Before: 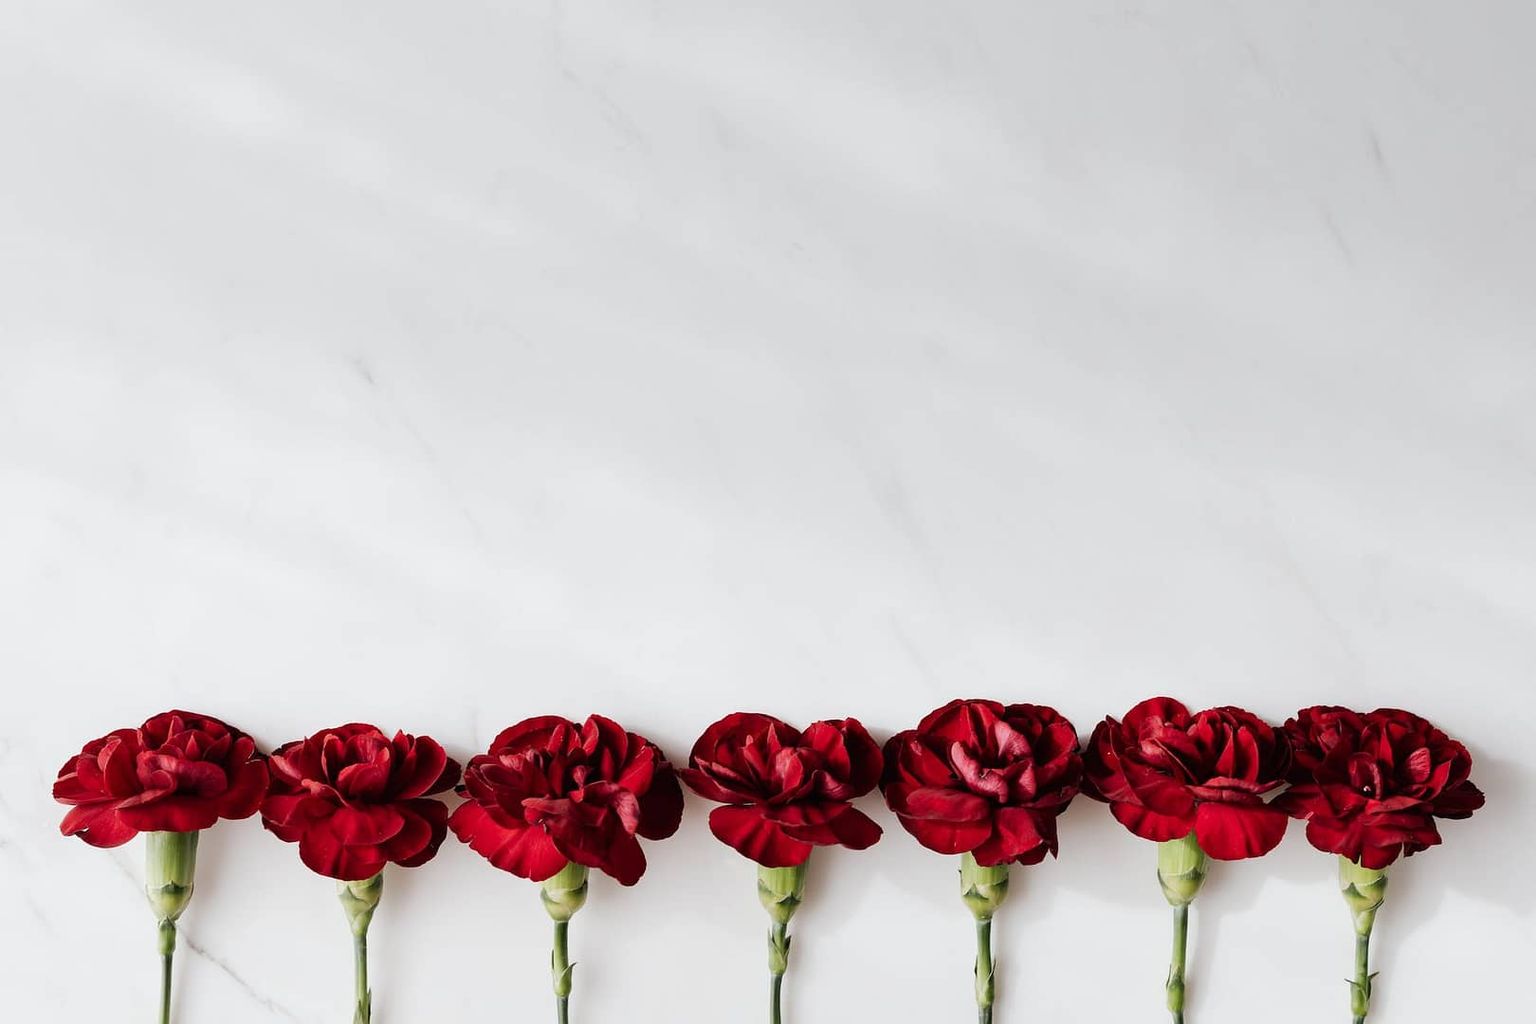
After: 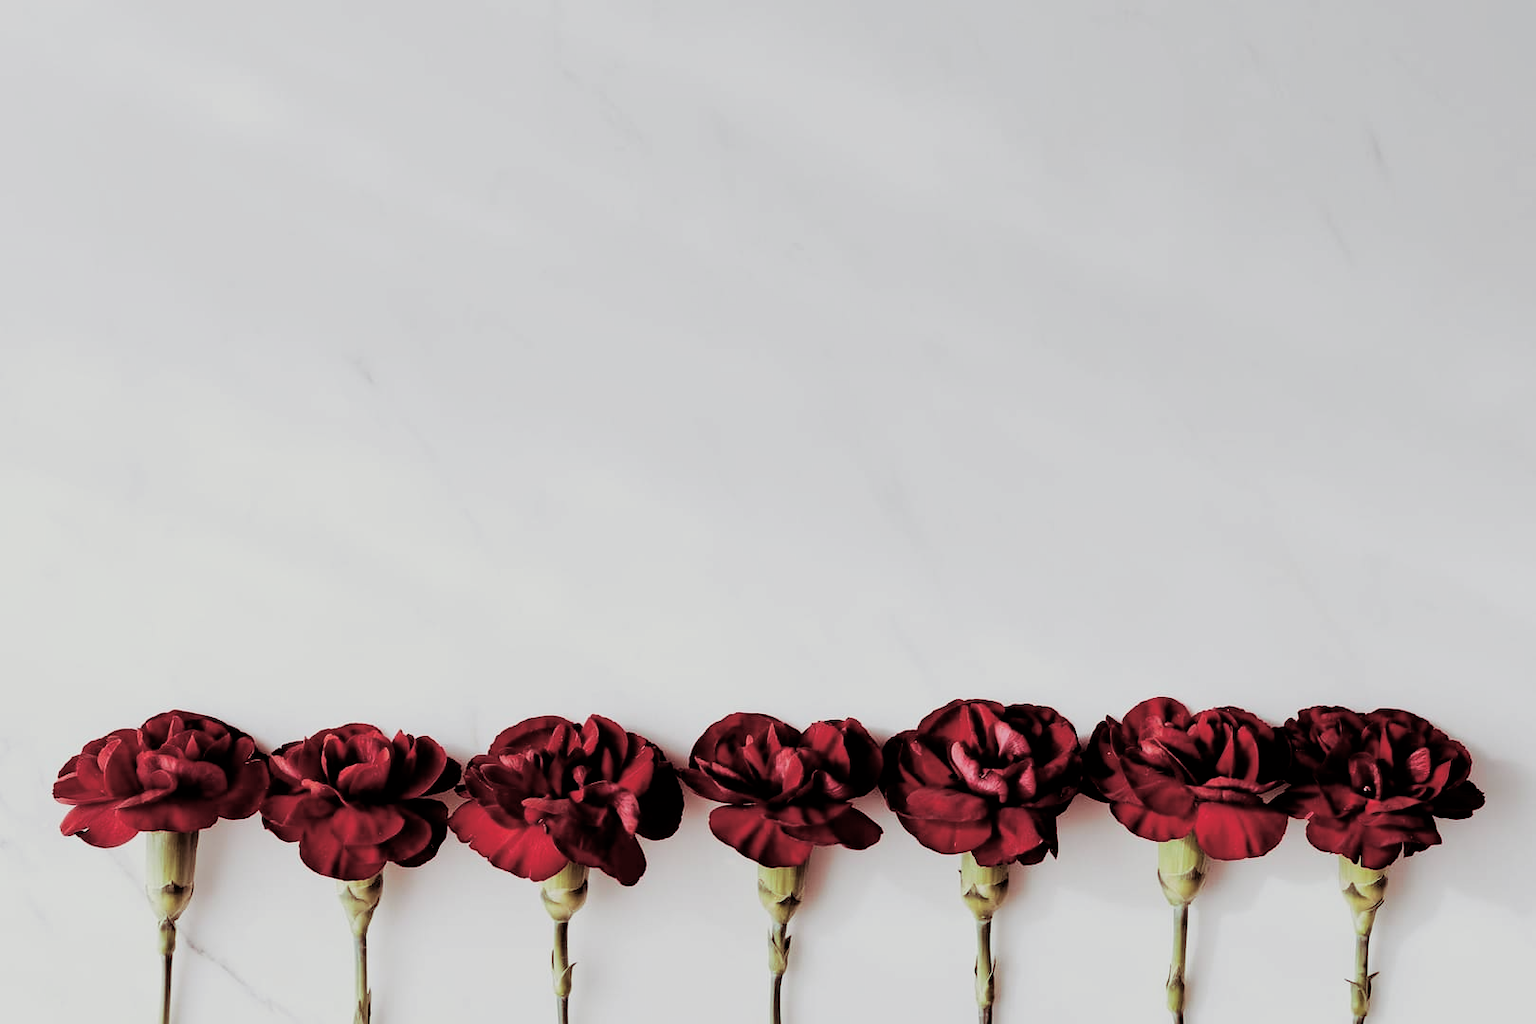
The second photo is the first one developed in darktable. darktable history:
split-toning: on, module defaults
filmic rgb: black relative exposure -5 EV, hardness 2.88, contrast 1.2, highlights saturation mix -30%
